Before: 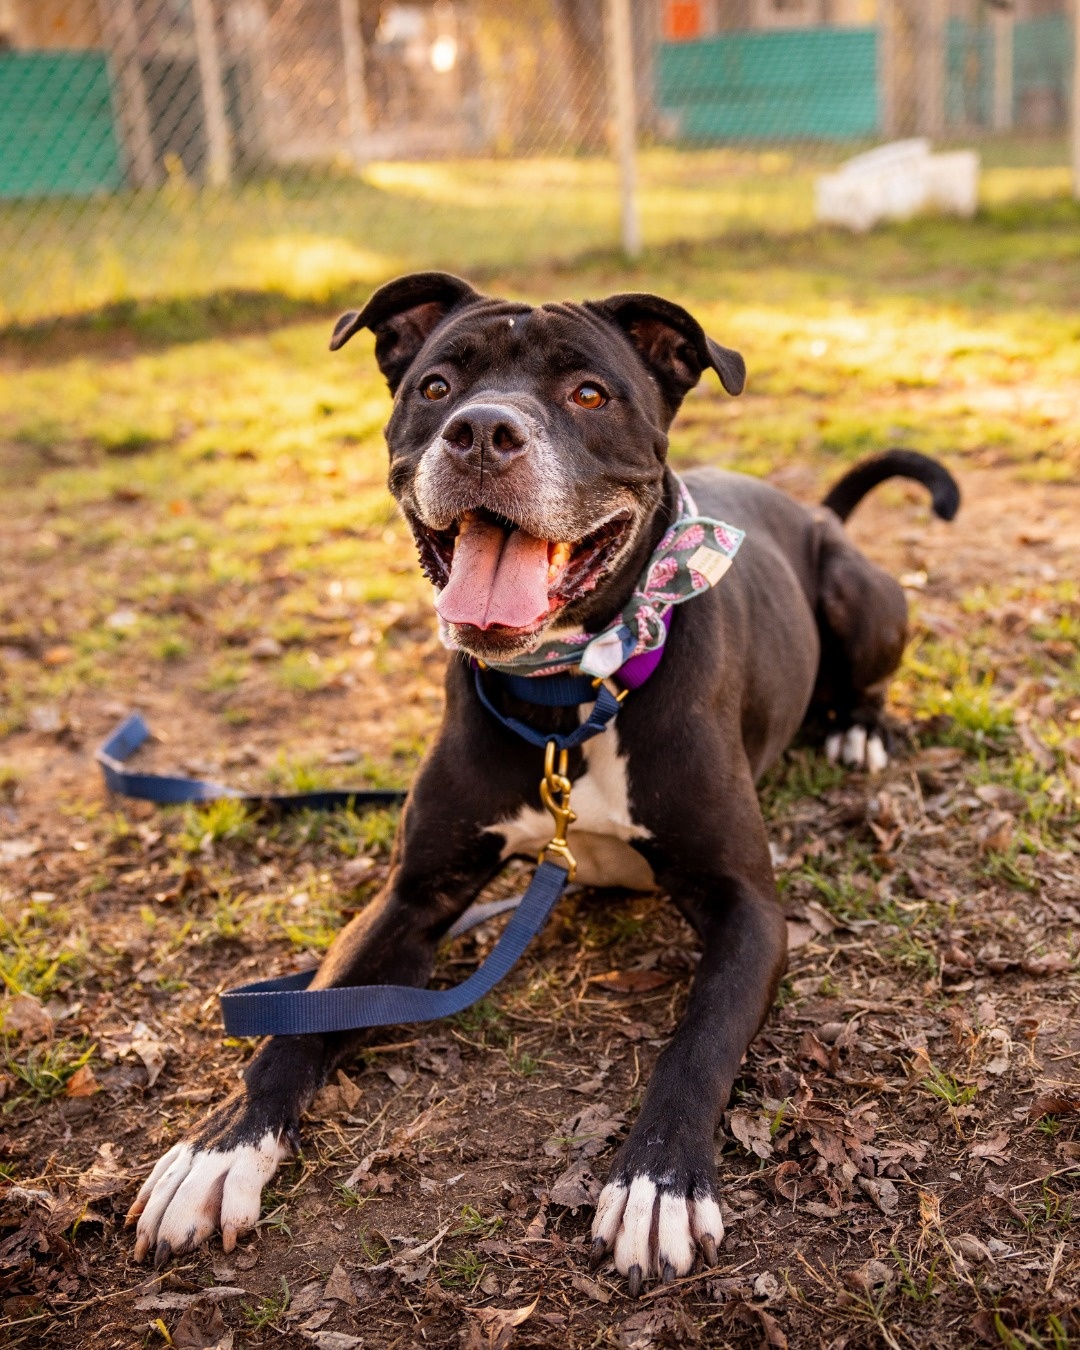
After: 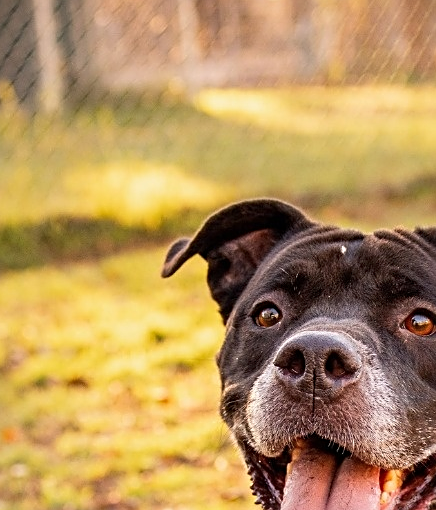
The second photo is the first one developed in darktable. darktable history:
crop: left 15.643%, top 5.439%, right 43.898%, bottom 56.783%
sharpen: on, module defaults
